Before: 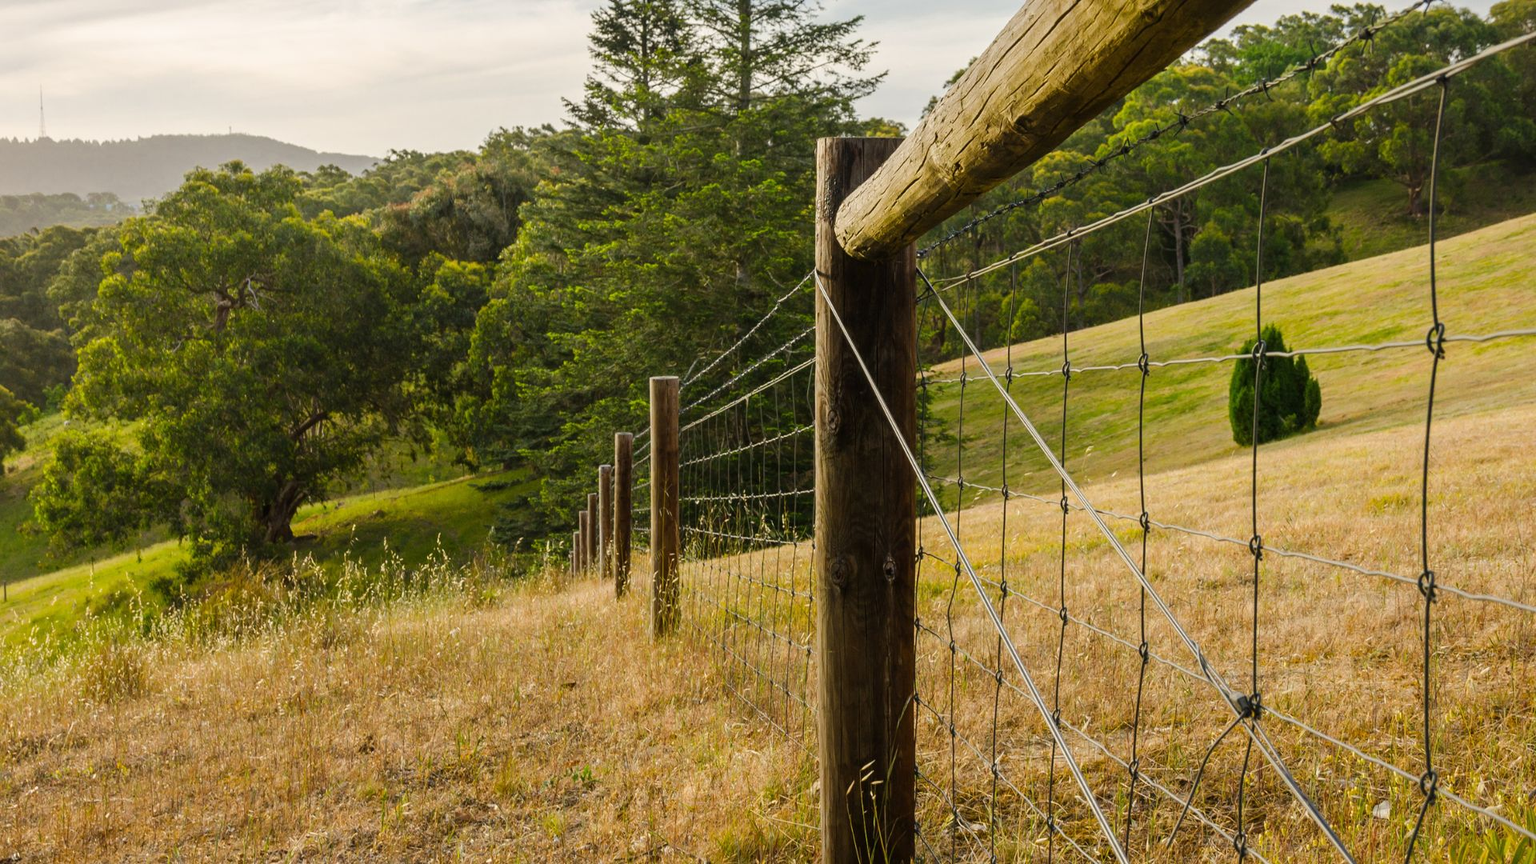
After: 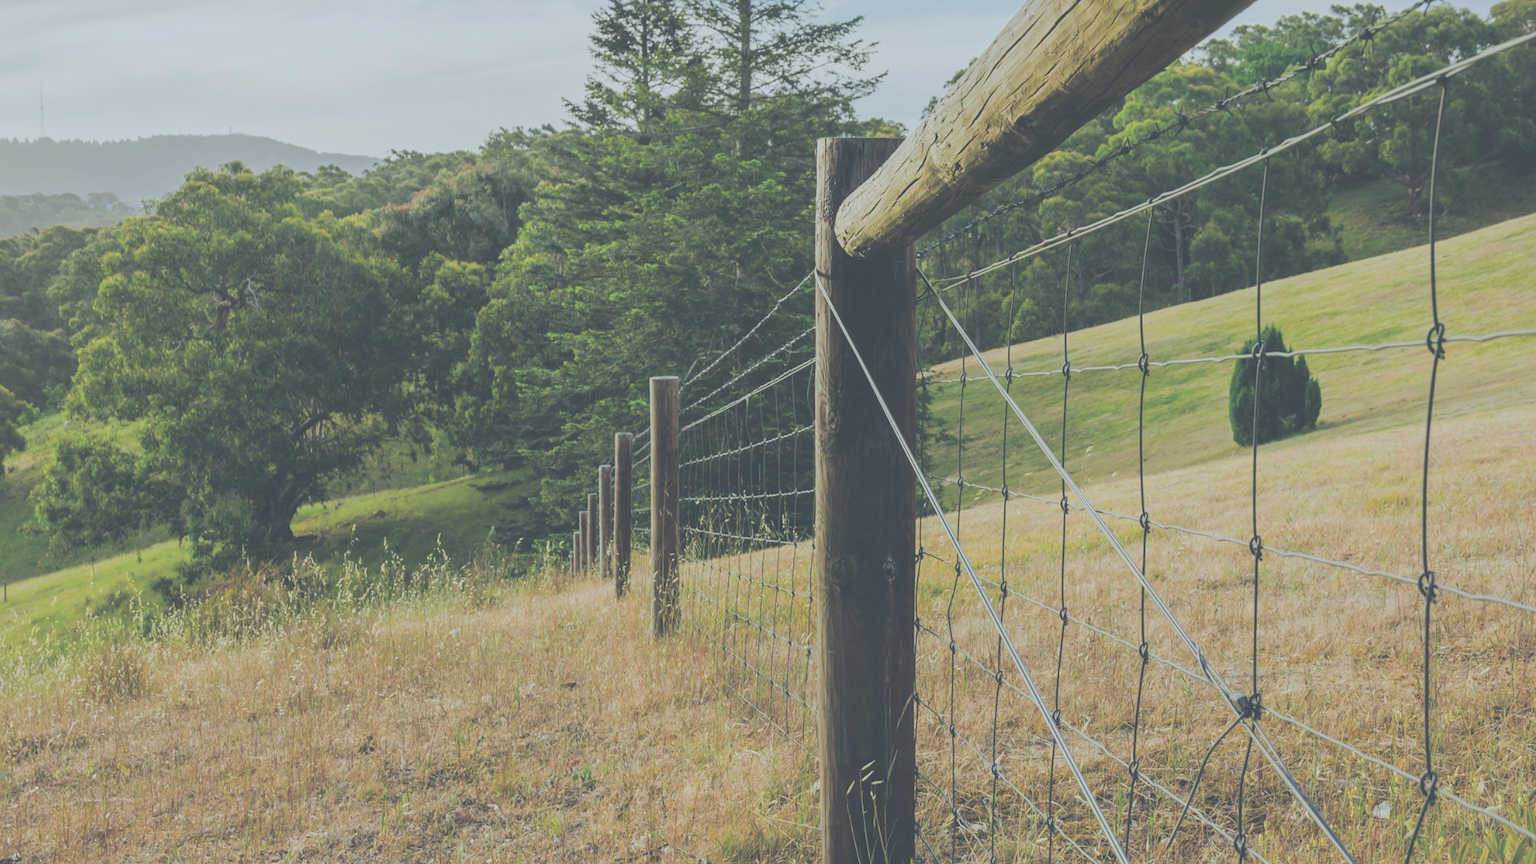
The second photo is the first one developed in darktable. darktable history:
exposure: black level correction -0.087, compensate highlight preservation false
filmic rgb: black relative exposure -4.14 EV, white relative exposure 5.1 EV, hardness 2.11, contrast 1.165
color calibration: illuminant F (fluorescent), F source F9 (Cool White Deluxe 4150 K) – high CRI, x 0.374, y 0.373, temperature 4158.34 K
